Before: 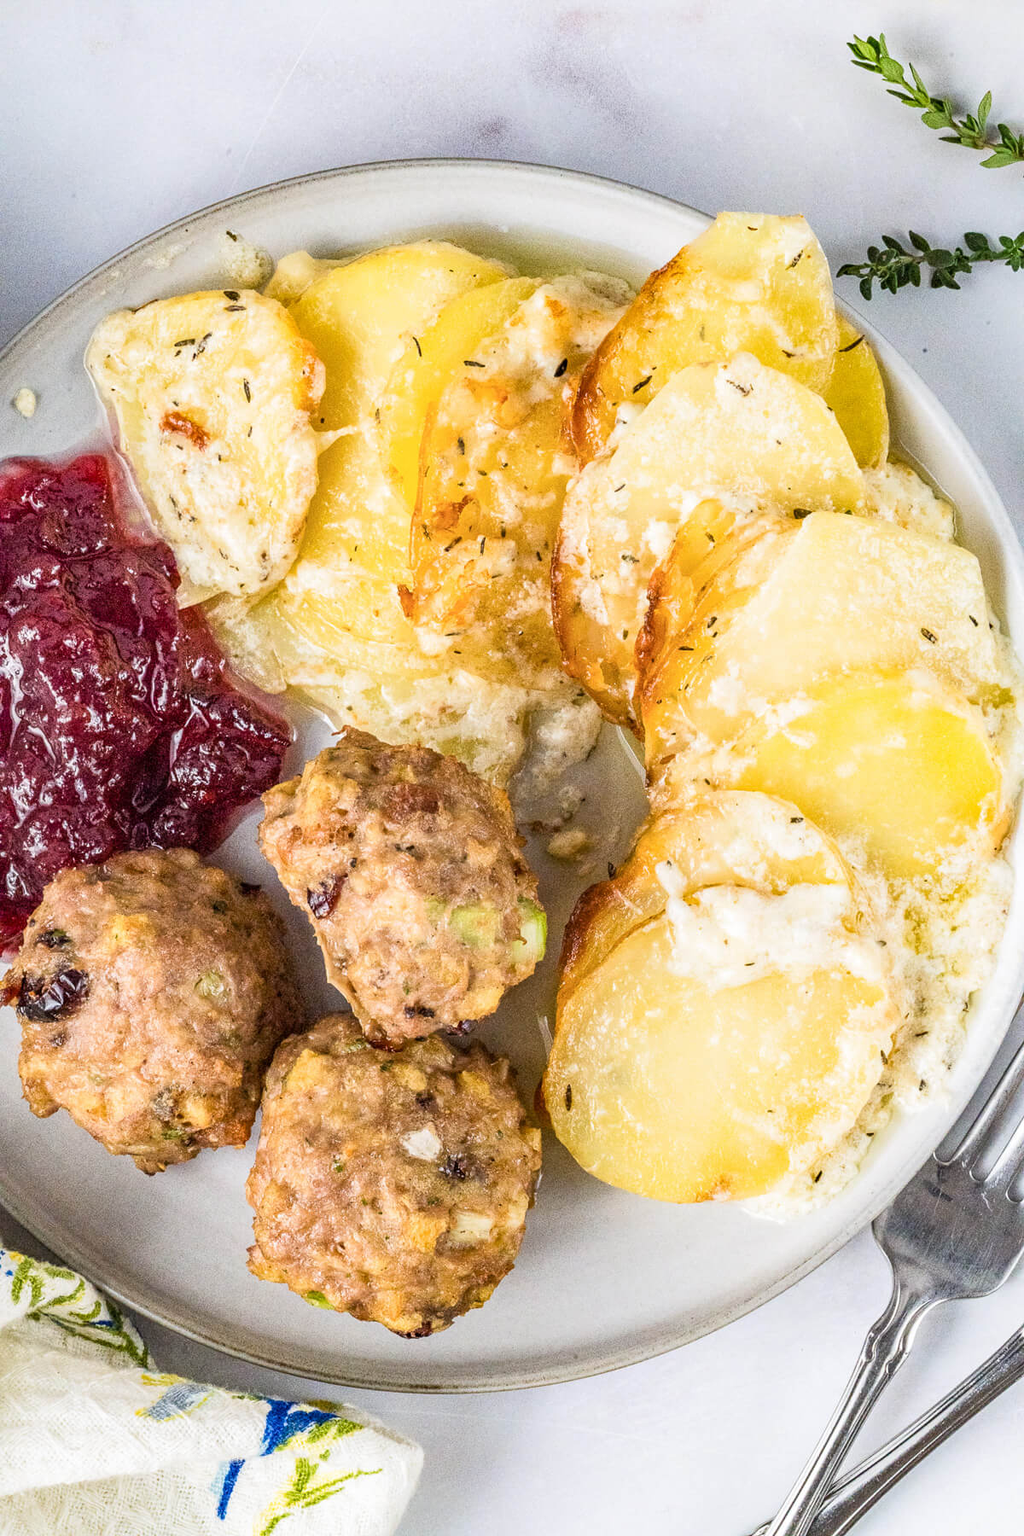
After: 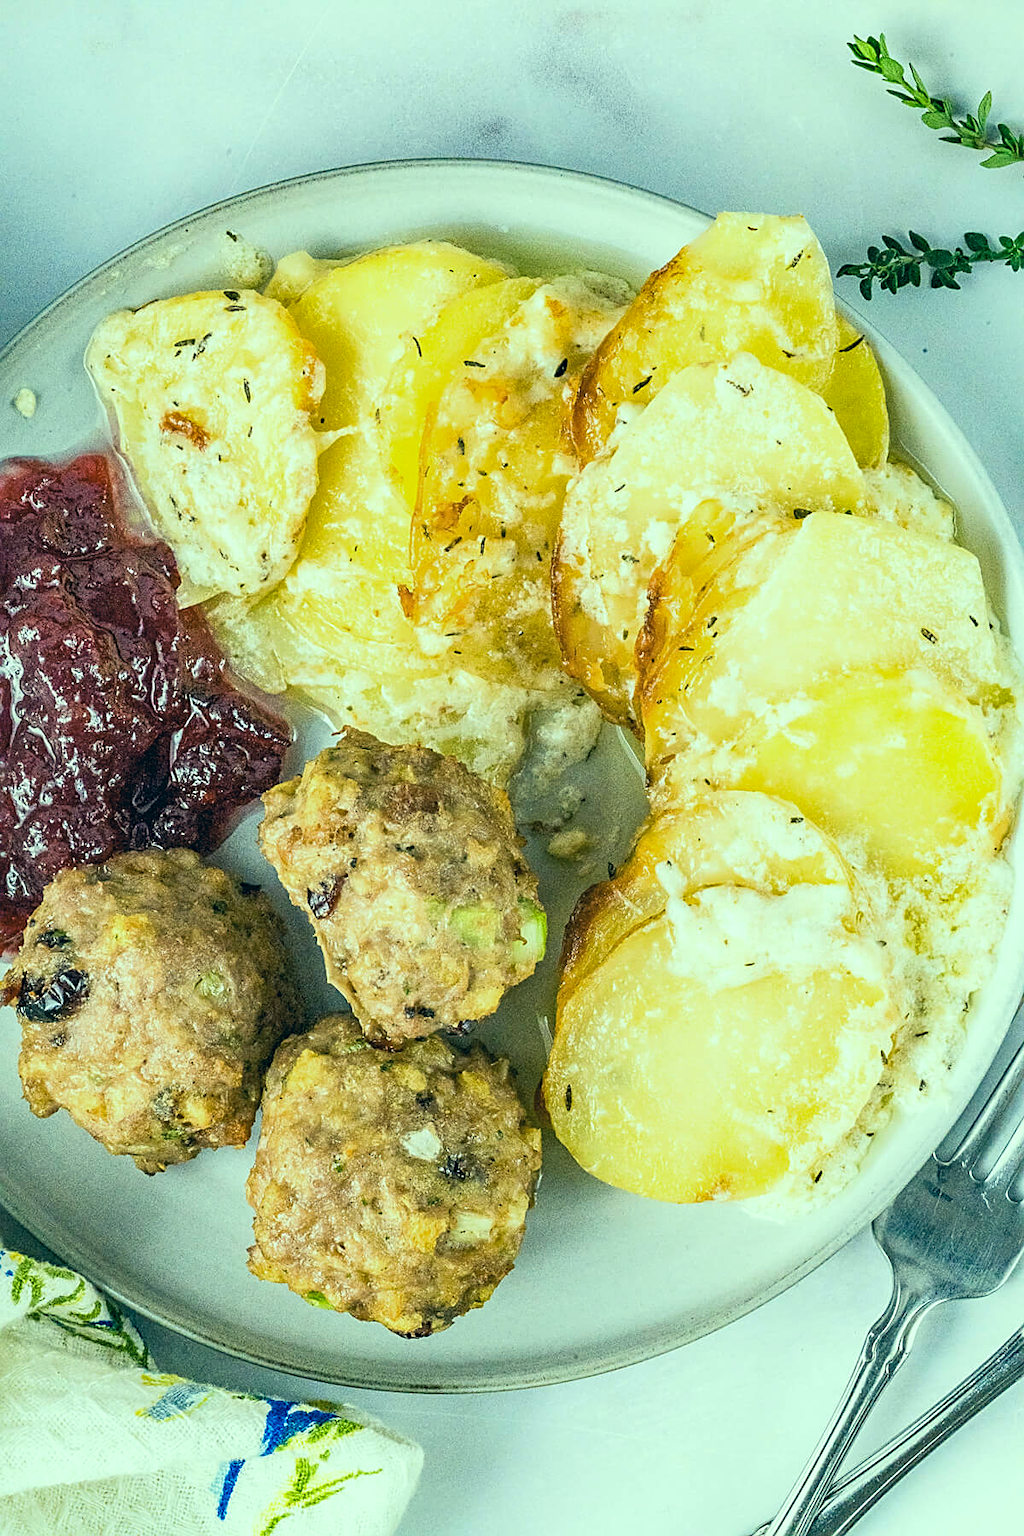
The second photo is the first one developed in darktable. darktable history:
sharpen: on, module defaults
color correction: highlights a* -19.35, highlights b* 9.8, shadows a* -19.81, shadows b* -11.36
